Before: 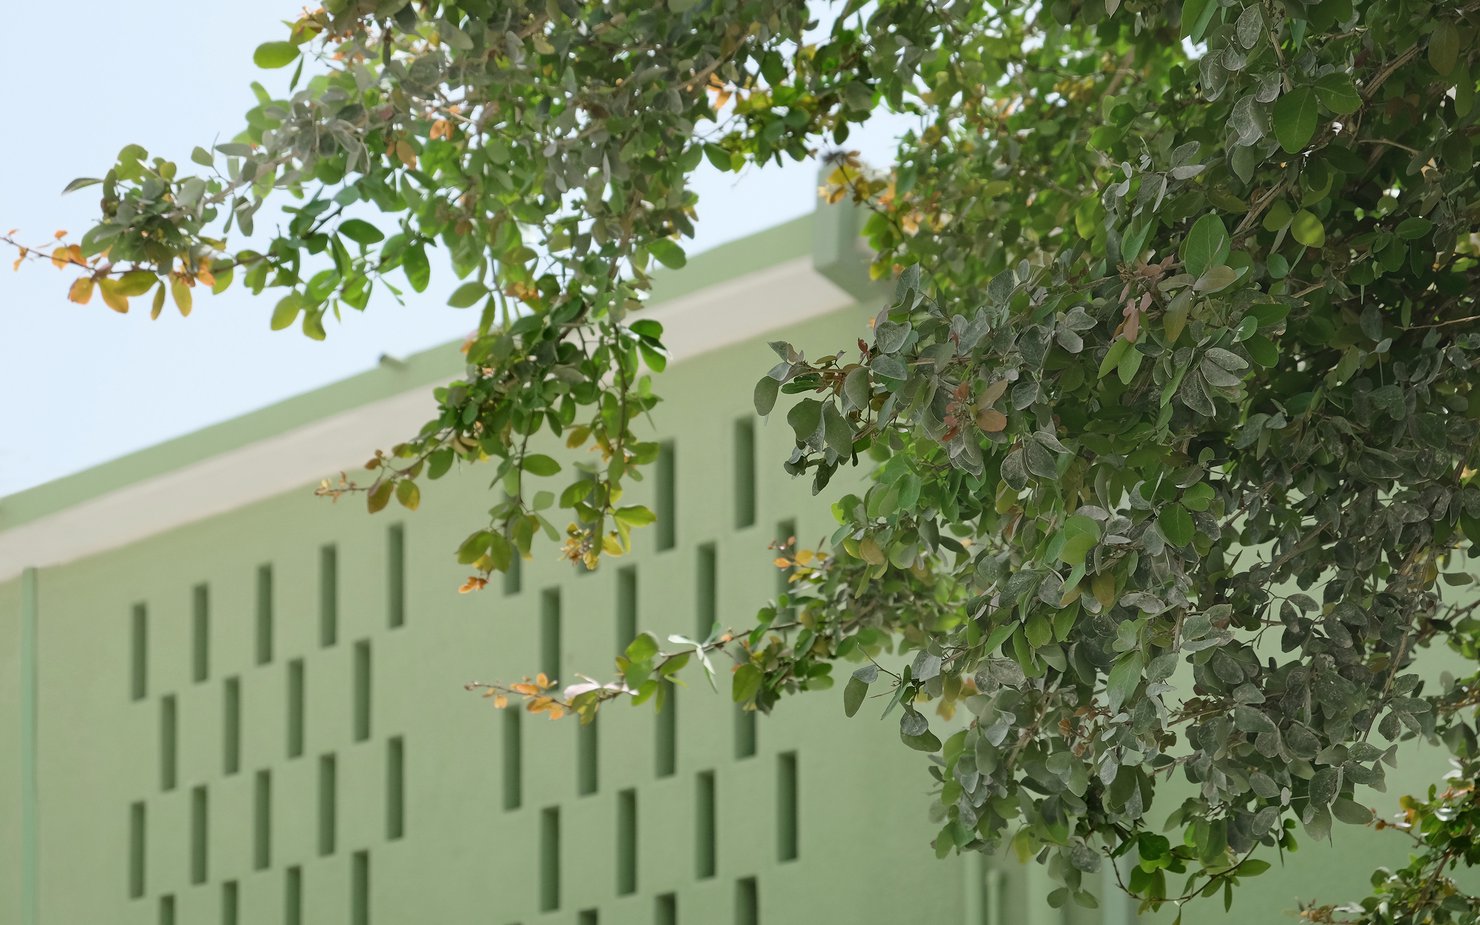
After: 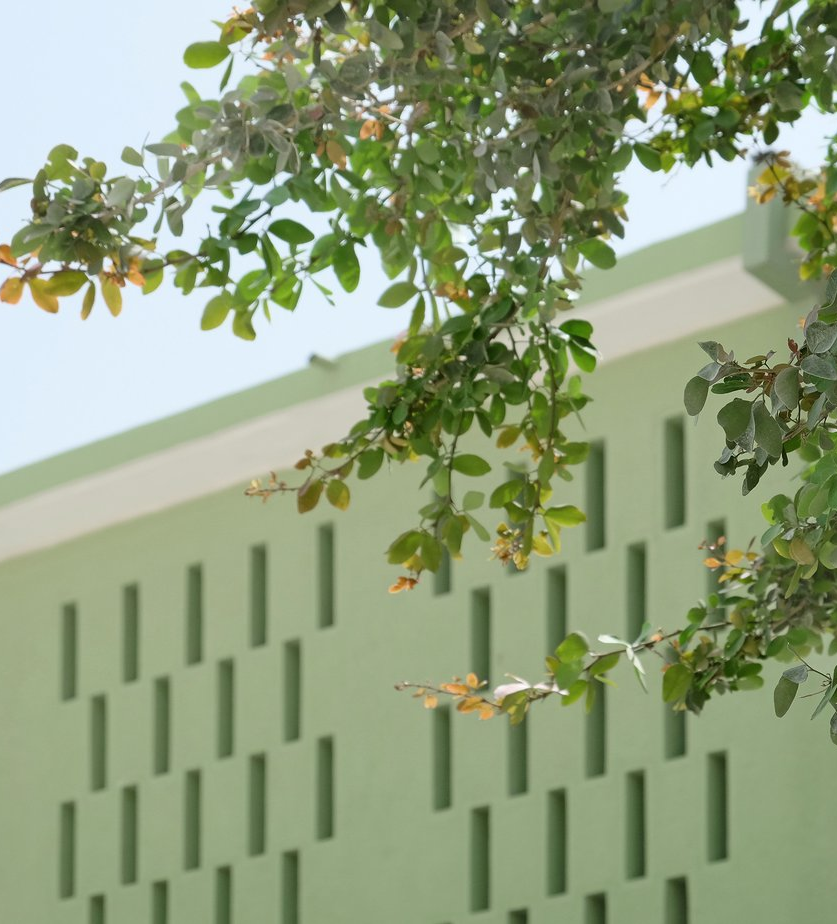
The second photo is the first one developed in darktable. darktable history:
crop: left 4.787%, right 38.596%
